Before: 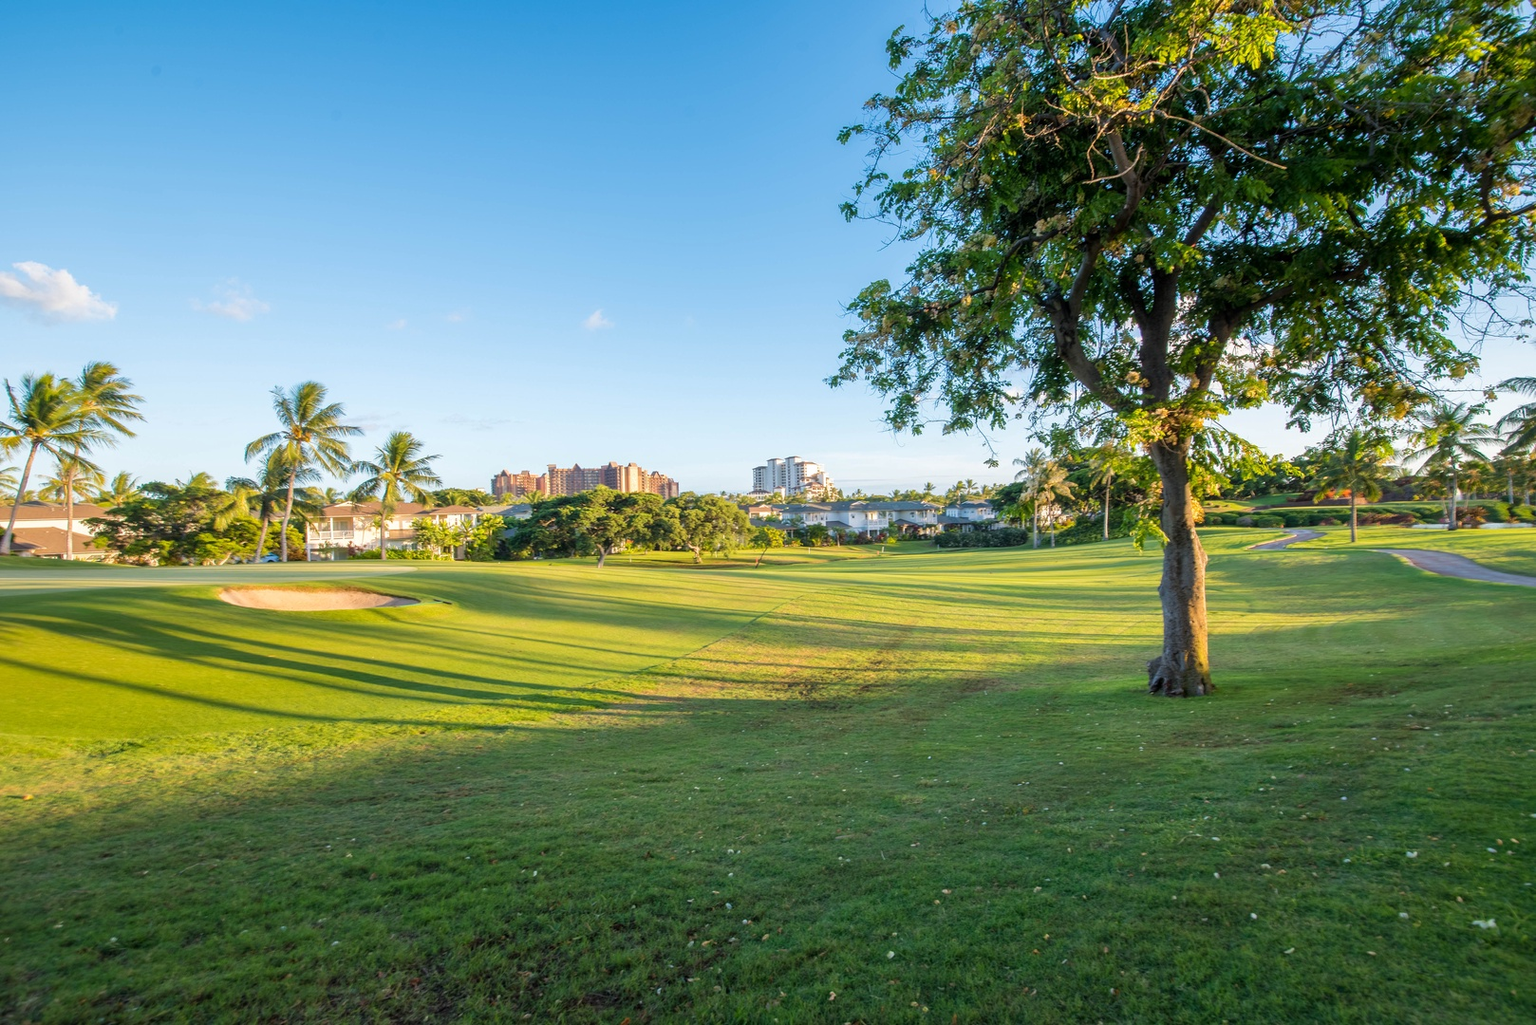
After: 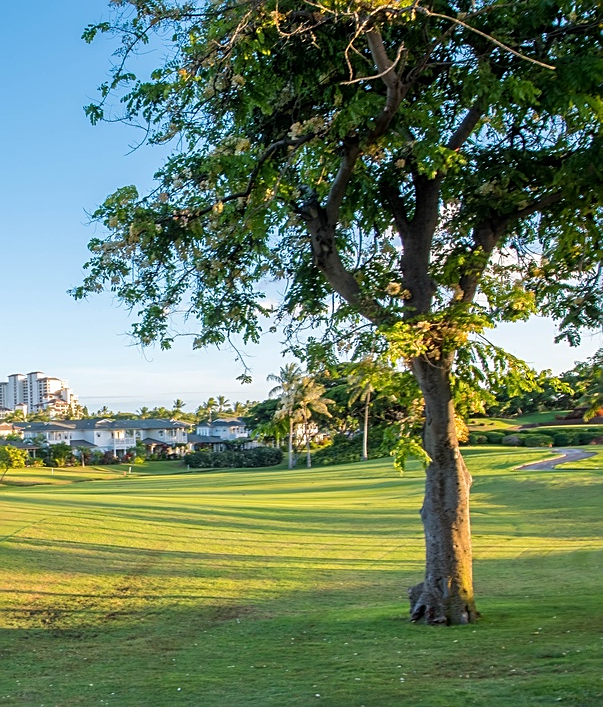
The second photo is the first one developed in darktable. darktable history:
crop and rotate: left 49.452%, top 10.113%, right 13.249%, bottom 24.413%
sharpen: on, module defaults
